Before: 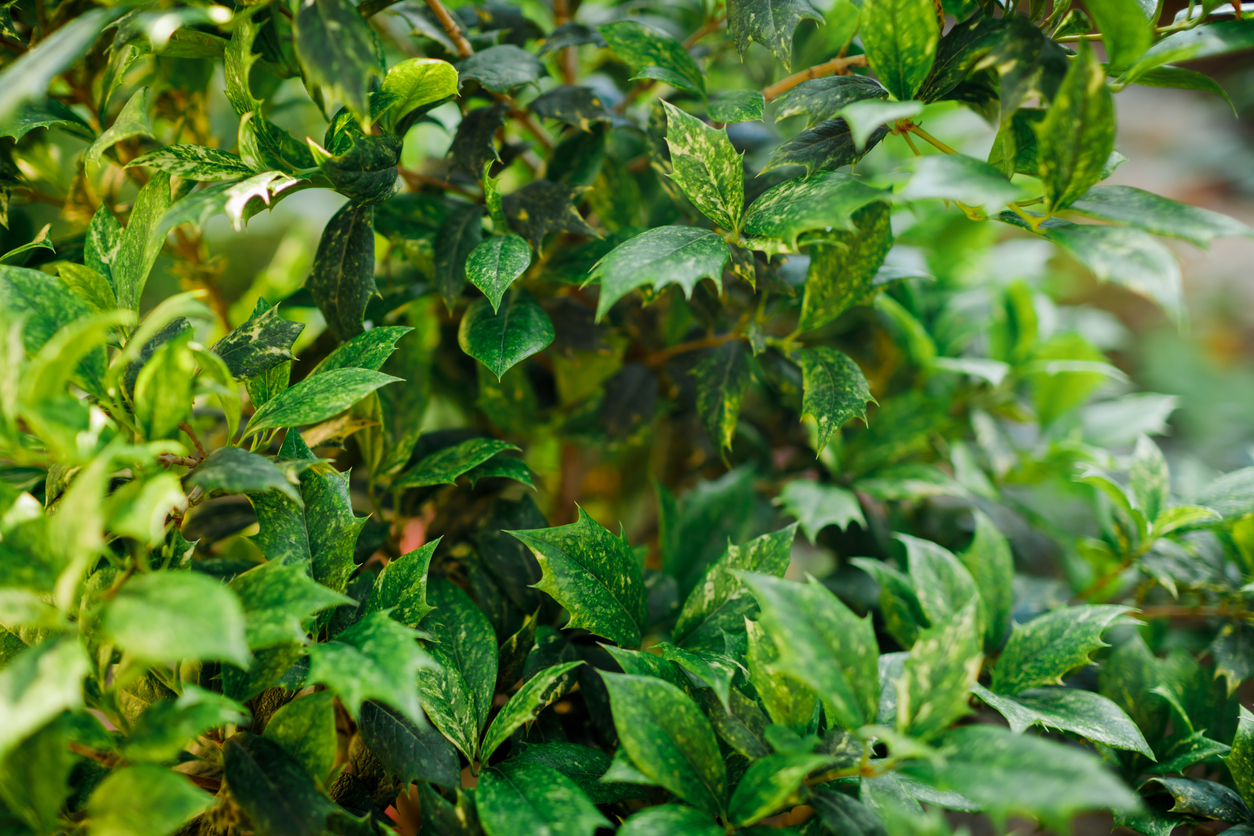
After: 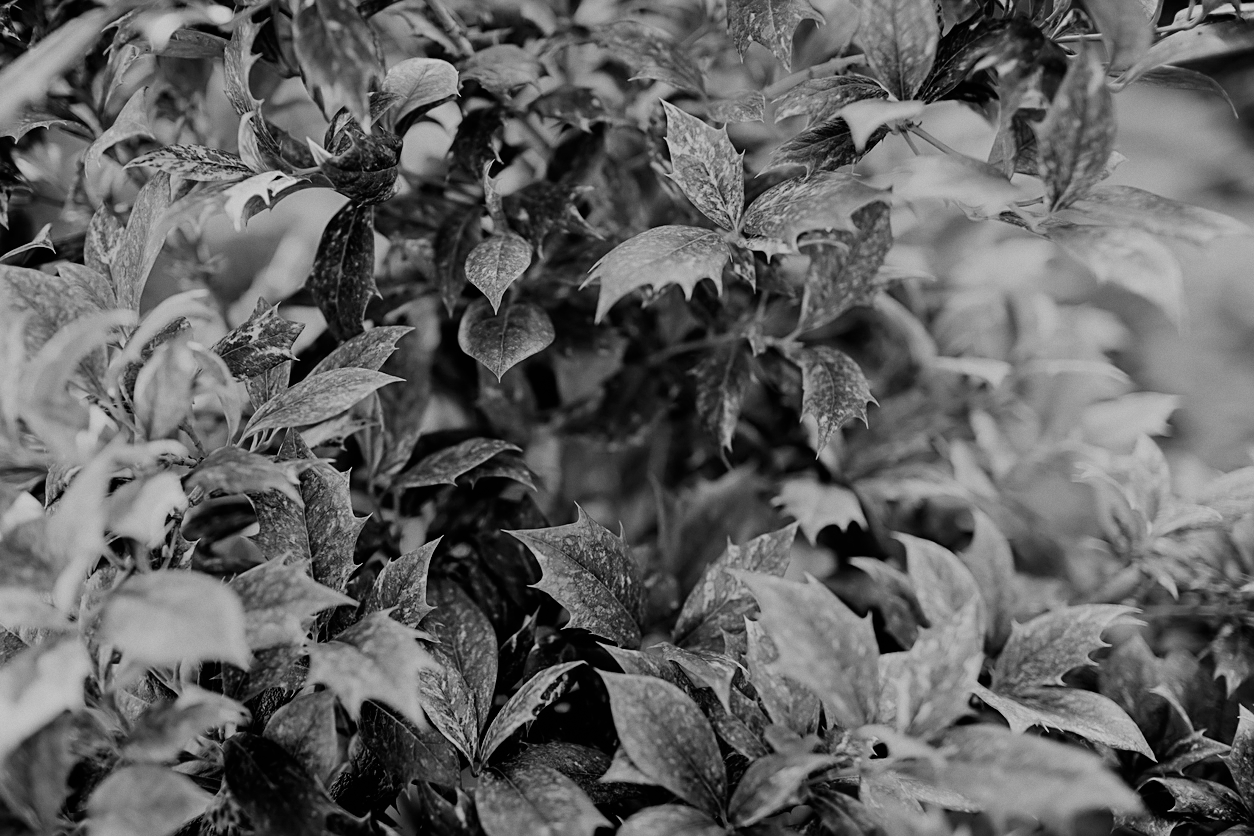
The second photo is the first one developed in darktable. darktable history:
grain: coarseness 0.09 ISO, strength 10%
filmic rgb: black relative exposure -6.15 EV, white relative exposure 6.96 EV, hardness 2.23, color science v6 (2022)
sharpen: on, module defaults
monochrome: on, module defaults
